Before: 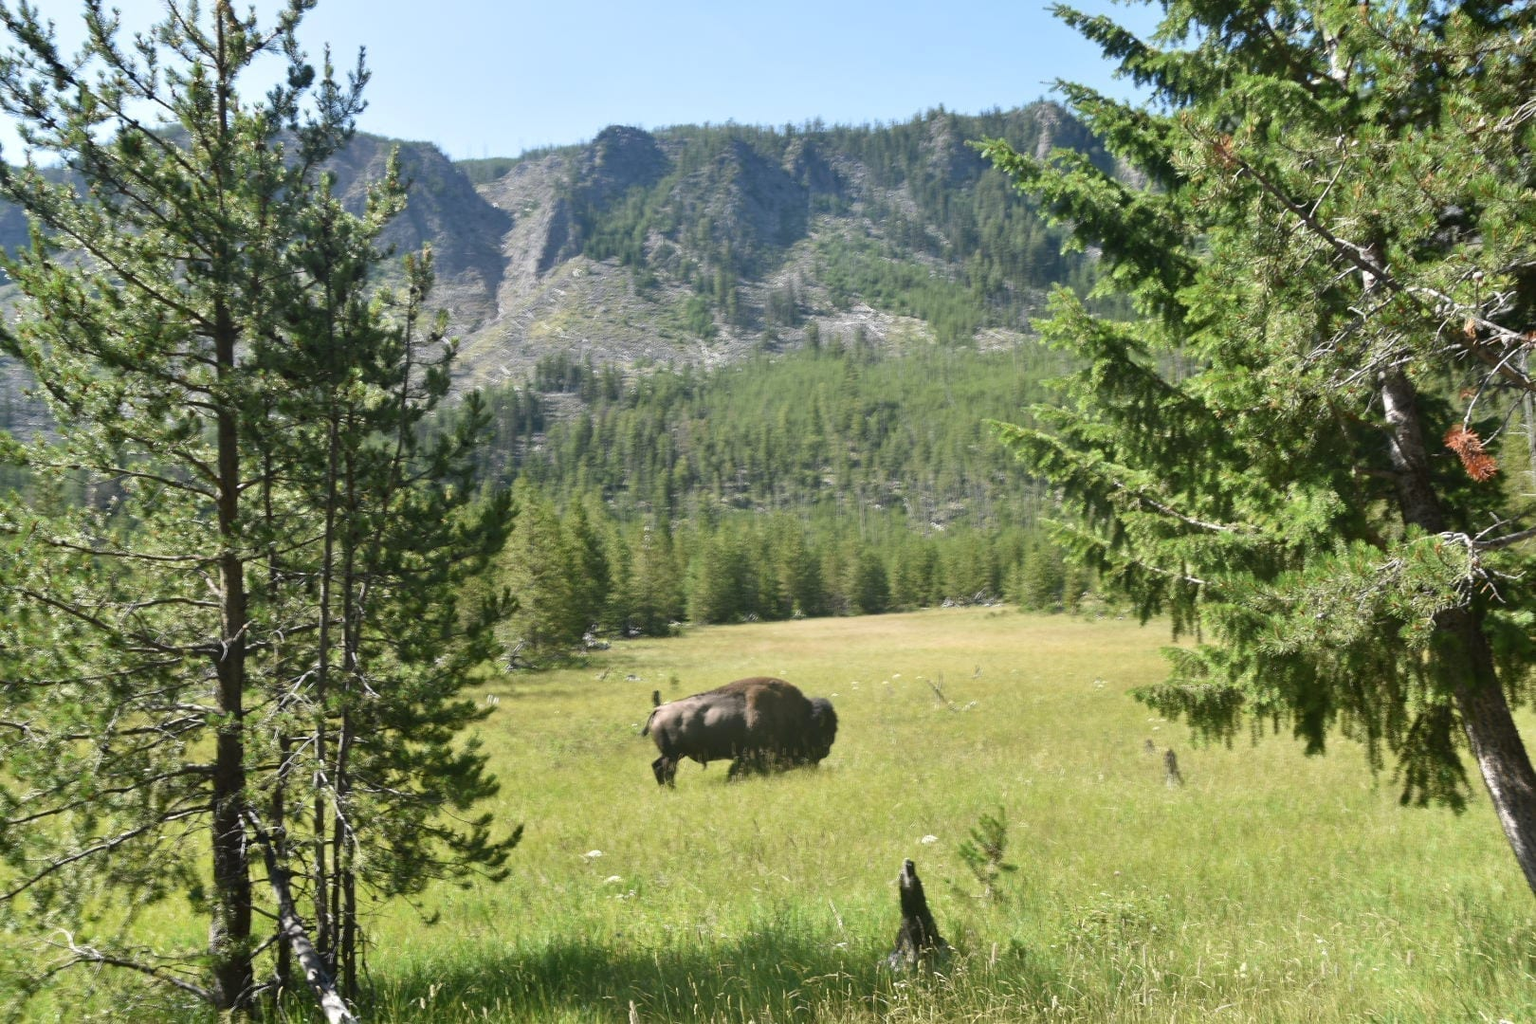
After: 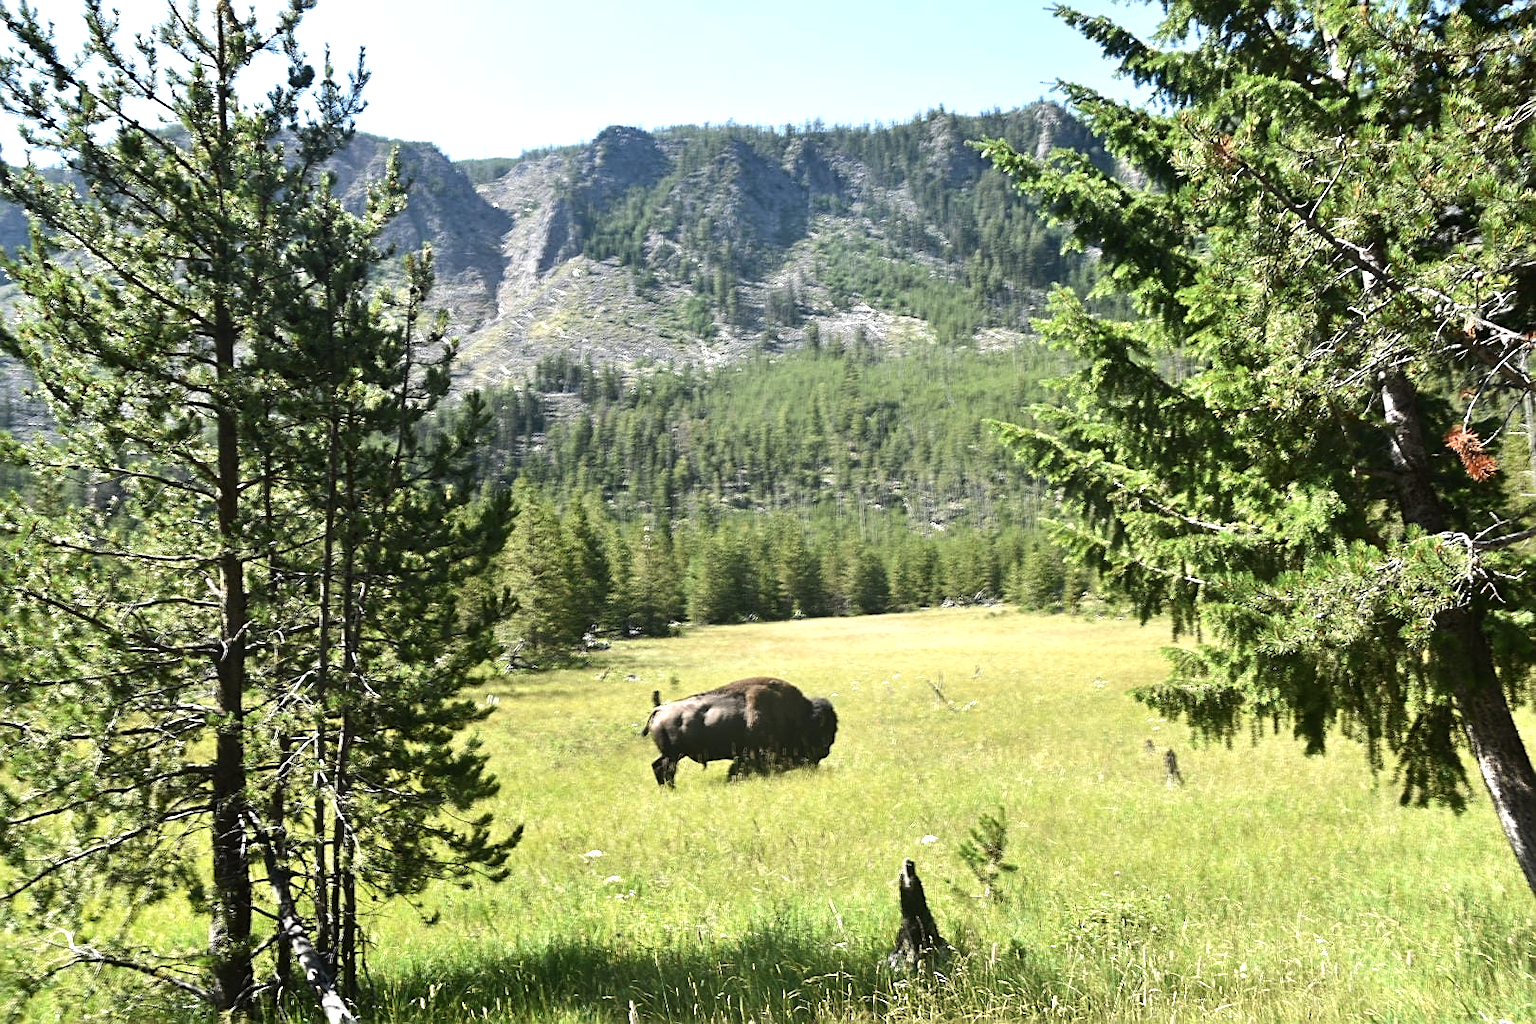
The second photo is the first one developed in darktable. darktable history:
tone equalizer: -8 EV -0.75 EV, -7 EV -0.7 EV, -6 EV -0.6 EV, -5 EV -0.4 EV, -3 EV 0.4 EV, -2 EV 0.6 EV, -1 EV 0.7 EV, +0 EV 0.75 EV, edges refinement/feathering 500, mask exposure compensation -1.57 EV, preserve details no
white balance: emerald 1
sharpen: on, module defaults
